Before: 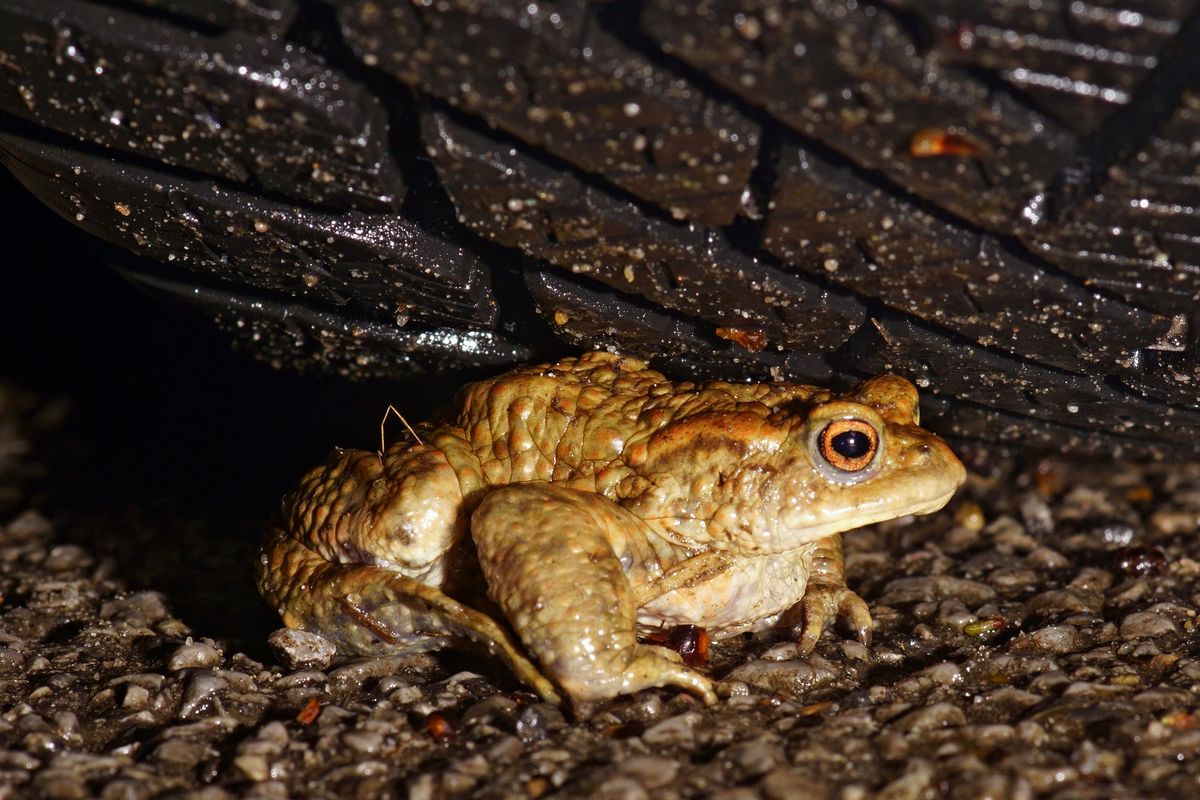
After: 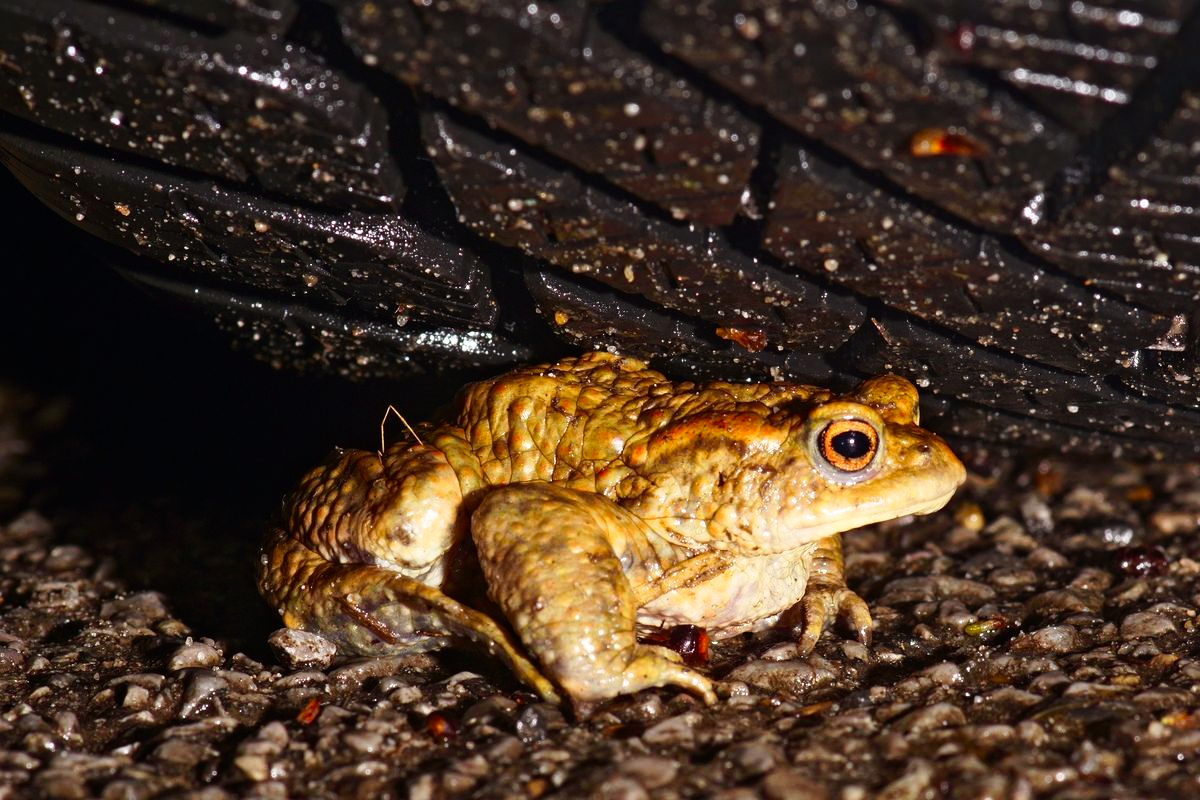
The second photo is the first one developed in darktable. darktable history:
tone curve: curves: ch0 [(0, 0.003) (0.117, 0.101) (0.257, 0.246) (0.408, 0.432) (0.632, 0.716) (0.795, 0.884) (1, 1)]; ch1 [(0, 0) (0.227, 0.197) (0.405, 0.421) (0.501, 0.501) (0.522, 0.526) (0.546, 0.564) (0.589, 0.602) (0.696, 0.761) (0.976, 0.992)]; ch2 [(0, 0) (0.208, 0.176) (0.377, 0.38) (0.5, 0.5) (0.537, 0.534) (0.571, 0.577) (0.627, 0.64) (0.698, 0.76) (1, 1)], color space Lab, independent channels, preserve colors none
